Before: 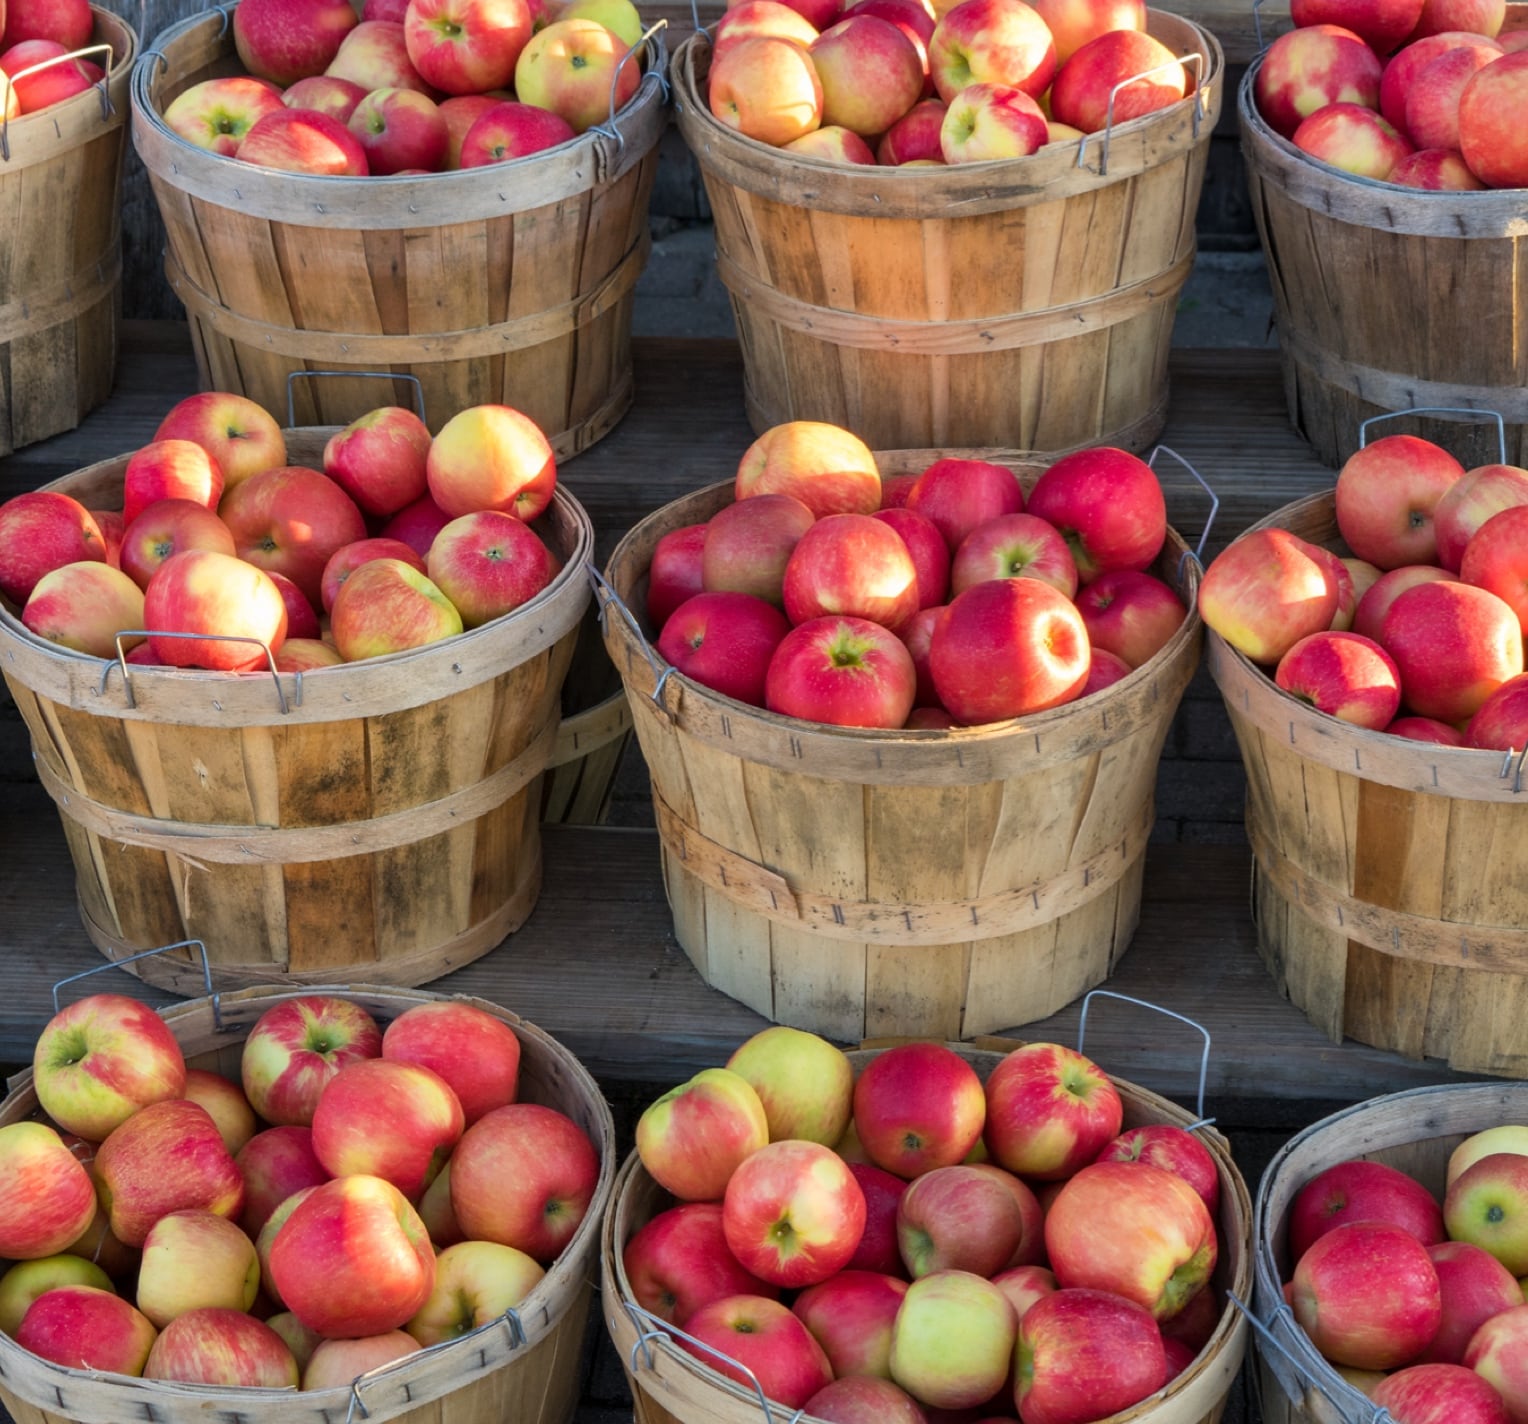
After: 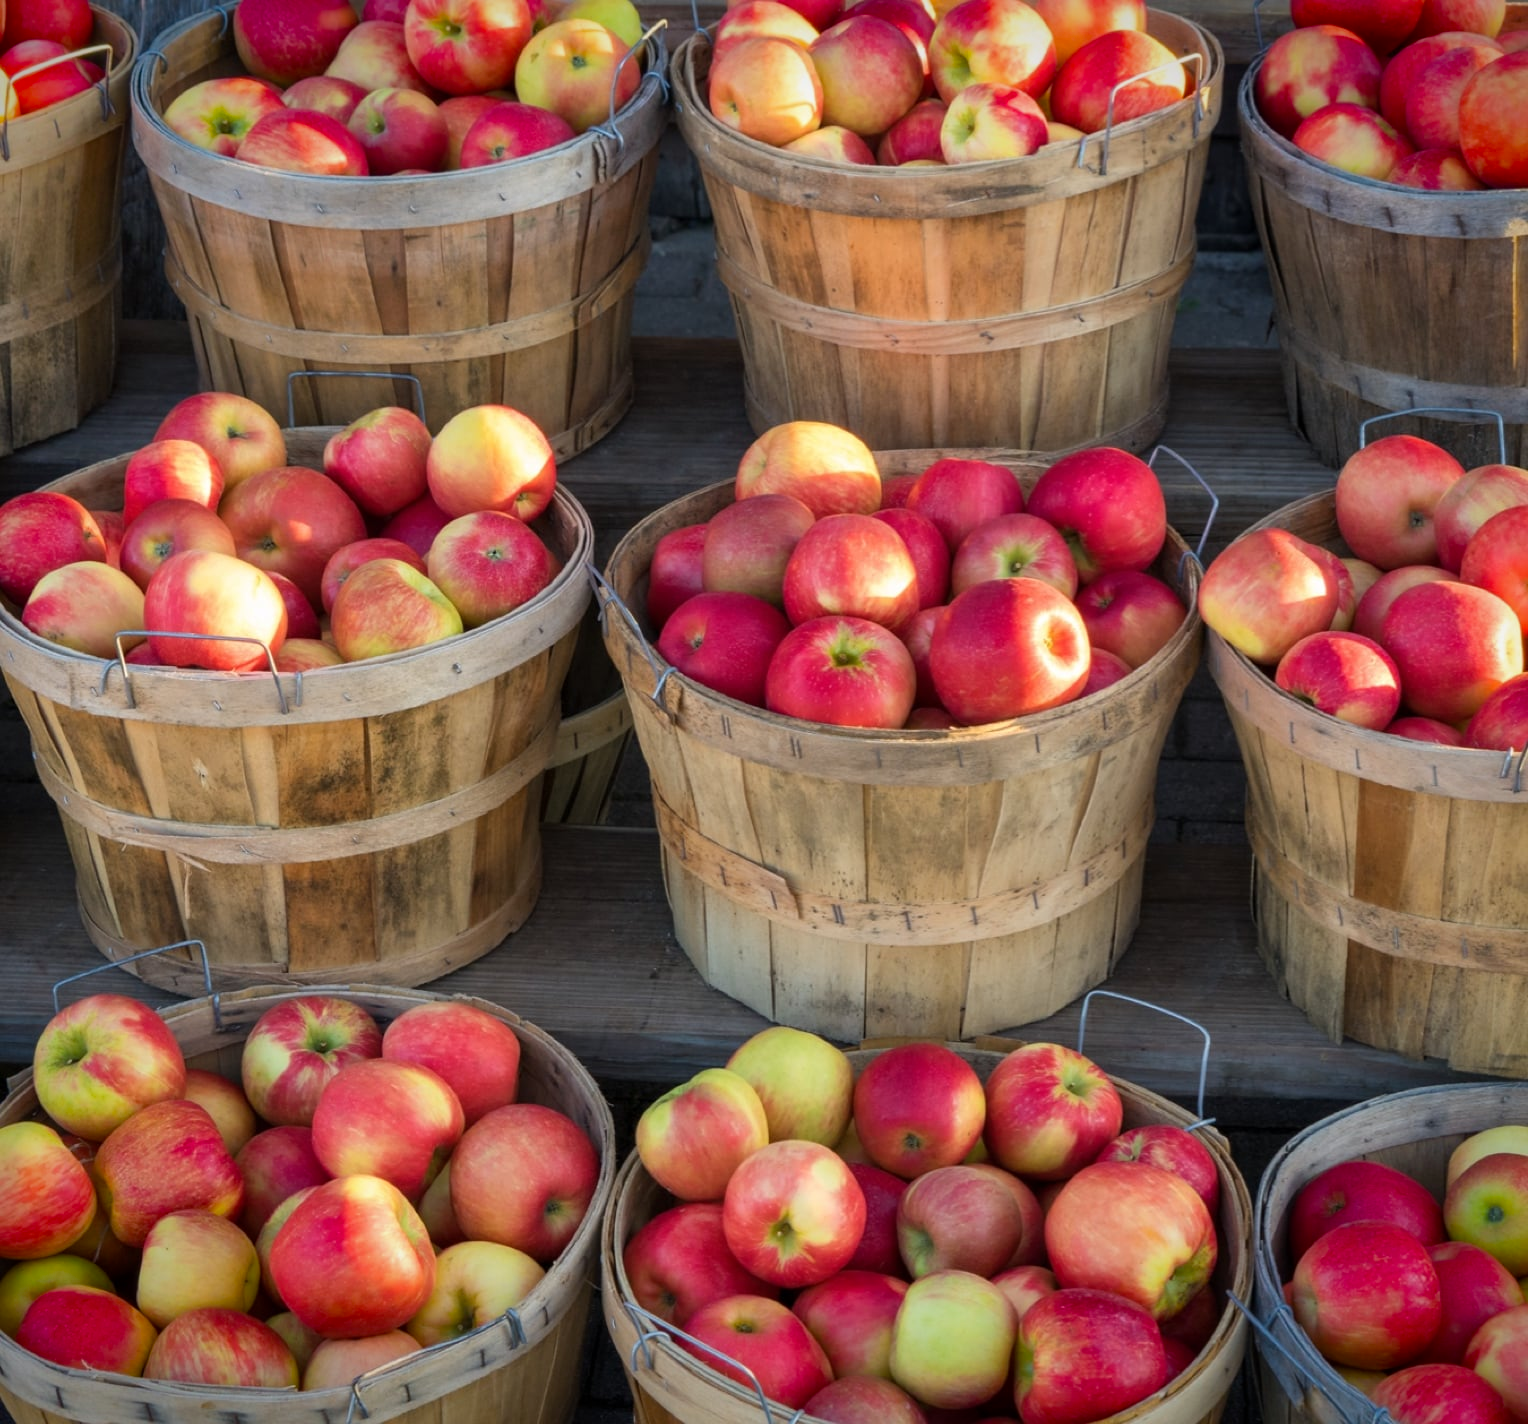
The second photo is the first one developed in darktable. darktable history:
vignetting: fall-off start 88.53%, fall-off radius 44.2%, saturation 0.376, width/height ratio 1.161
